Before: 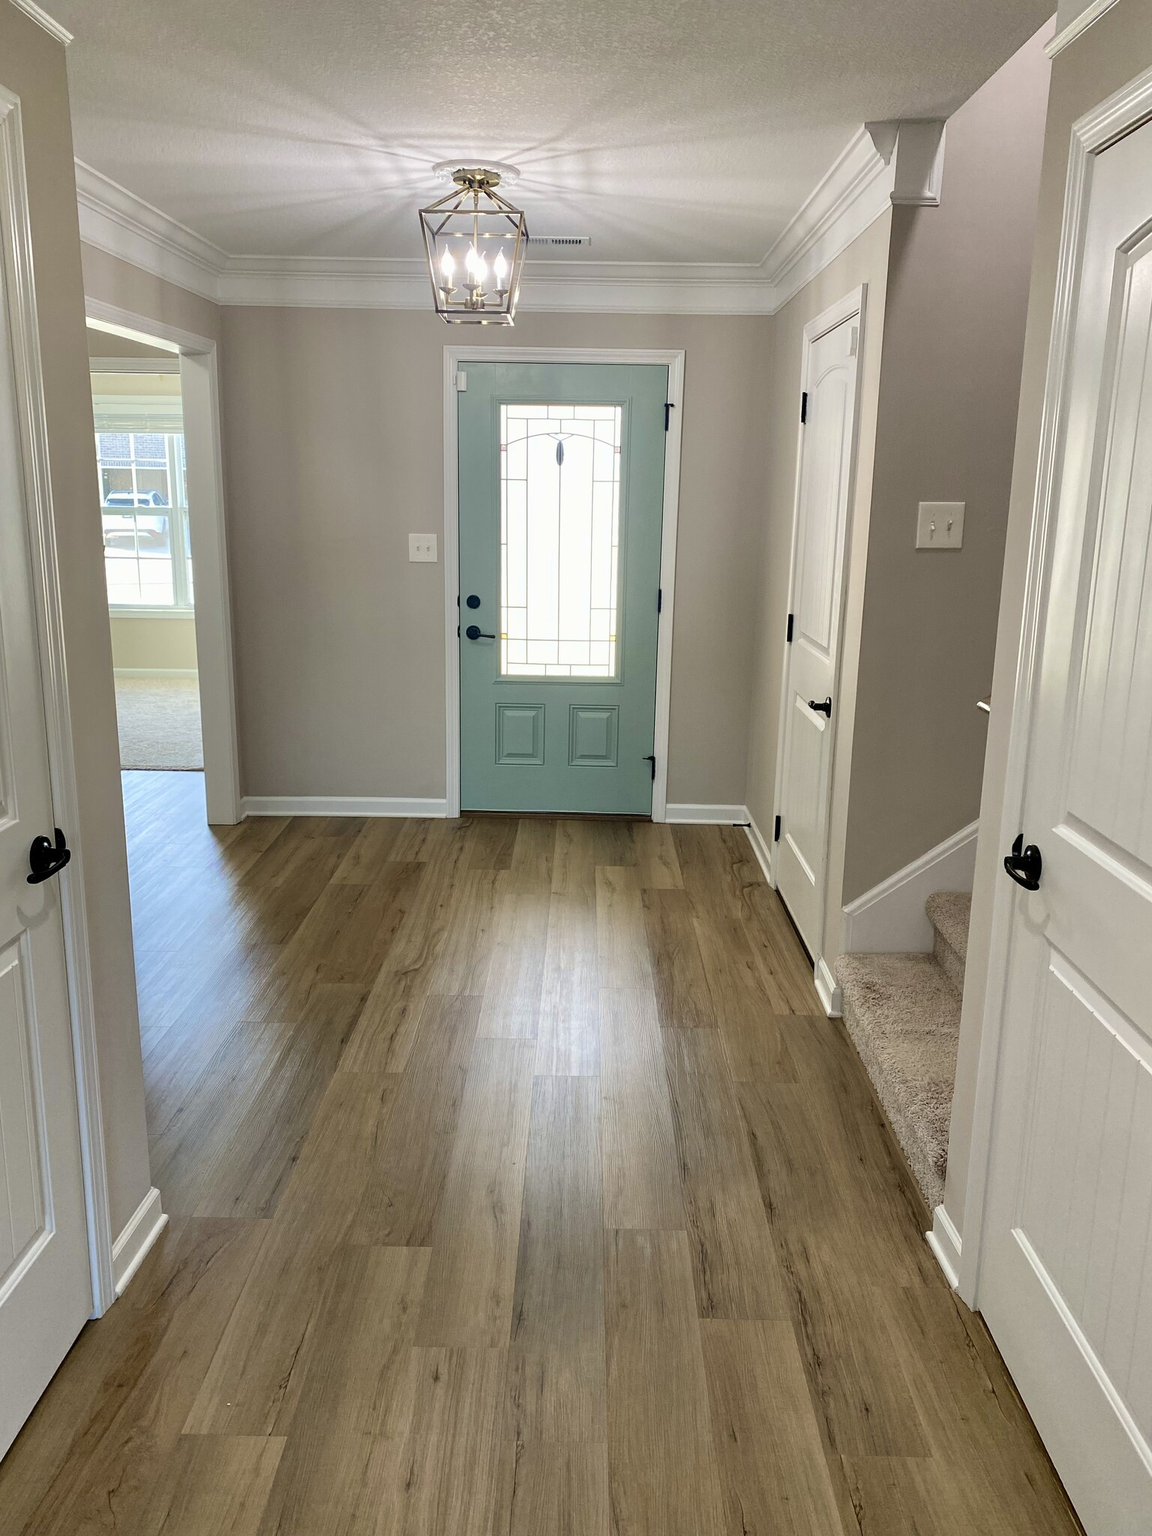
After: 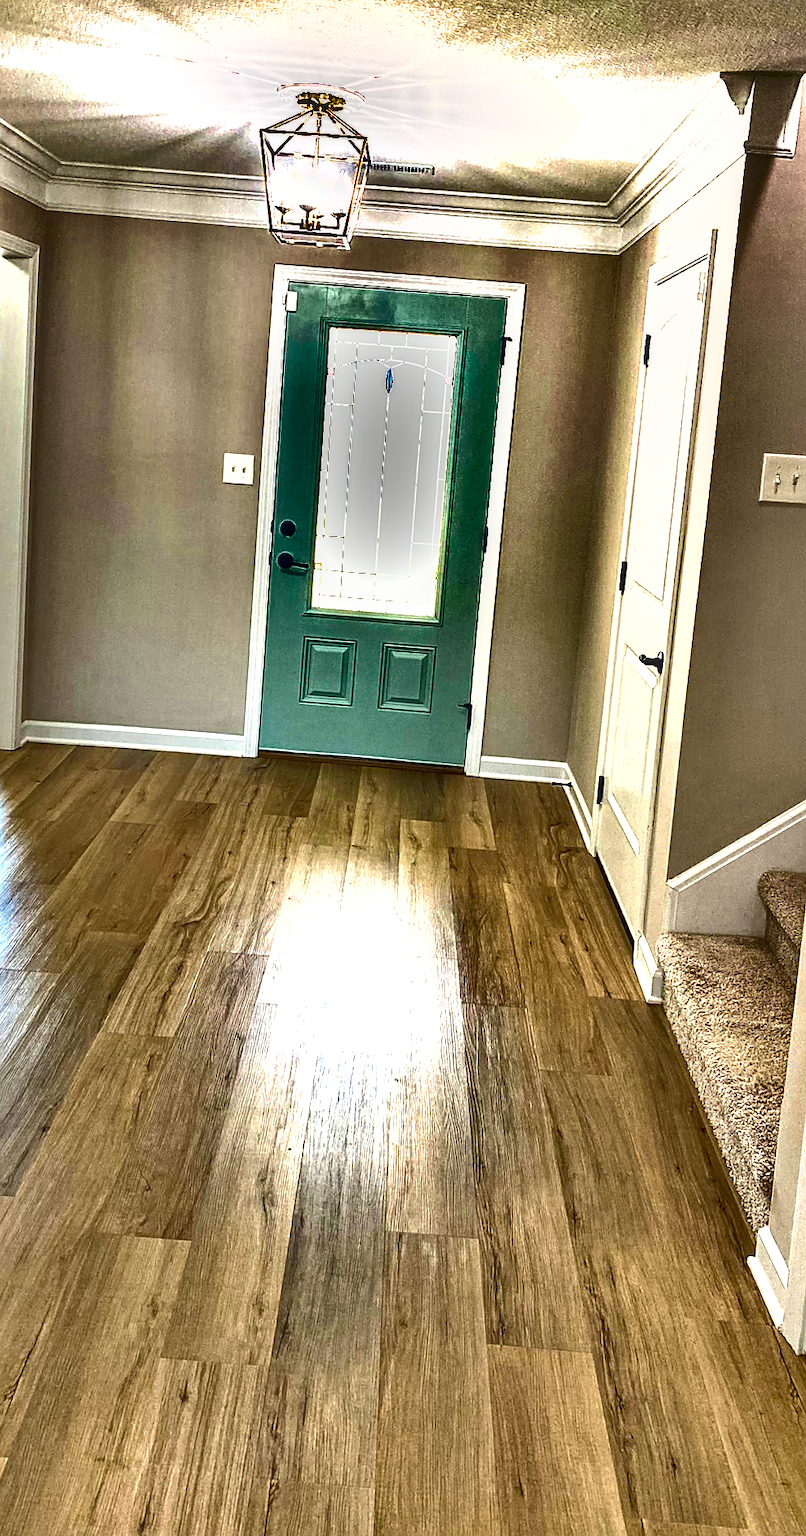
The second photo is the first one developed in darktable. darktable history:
sharpen: on, module defaults
contrast brightness saturation: contrast 0.08, saturation 0.02
rotate and perspective: rotation 0.215°, lens shift (vertical) -0.139, crop left 0.069, crop right 0.939, crop top 0.002, crop bottom 0.996
haze removal: compatibility mode true, adaptive false
crop and rotate: angle -3.27°, left 14.277%, top 0.028%, right 10.766%, bottom 0.028%
local contrast: on, module defaults
shadows and highlights: shadows 24.5, highlights -78.15, soften with gaussian
exposure: black level correction 0, exposure 1.45 EV, compensate exposure bias true, compensate highlight preservation false
